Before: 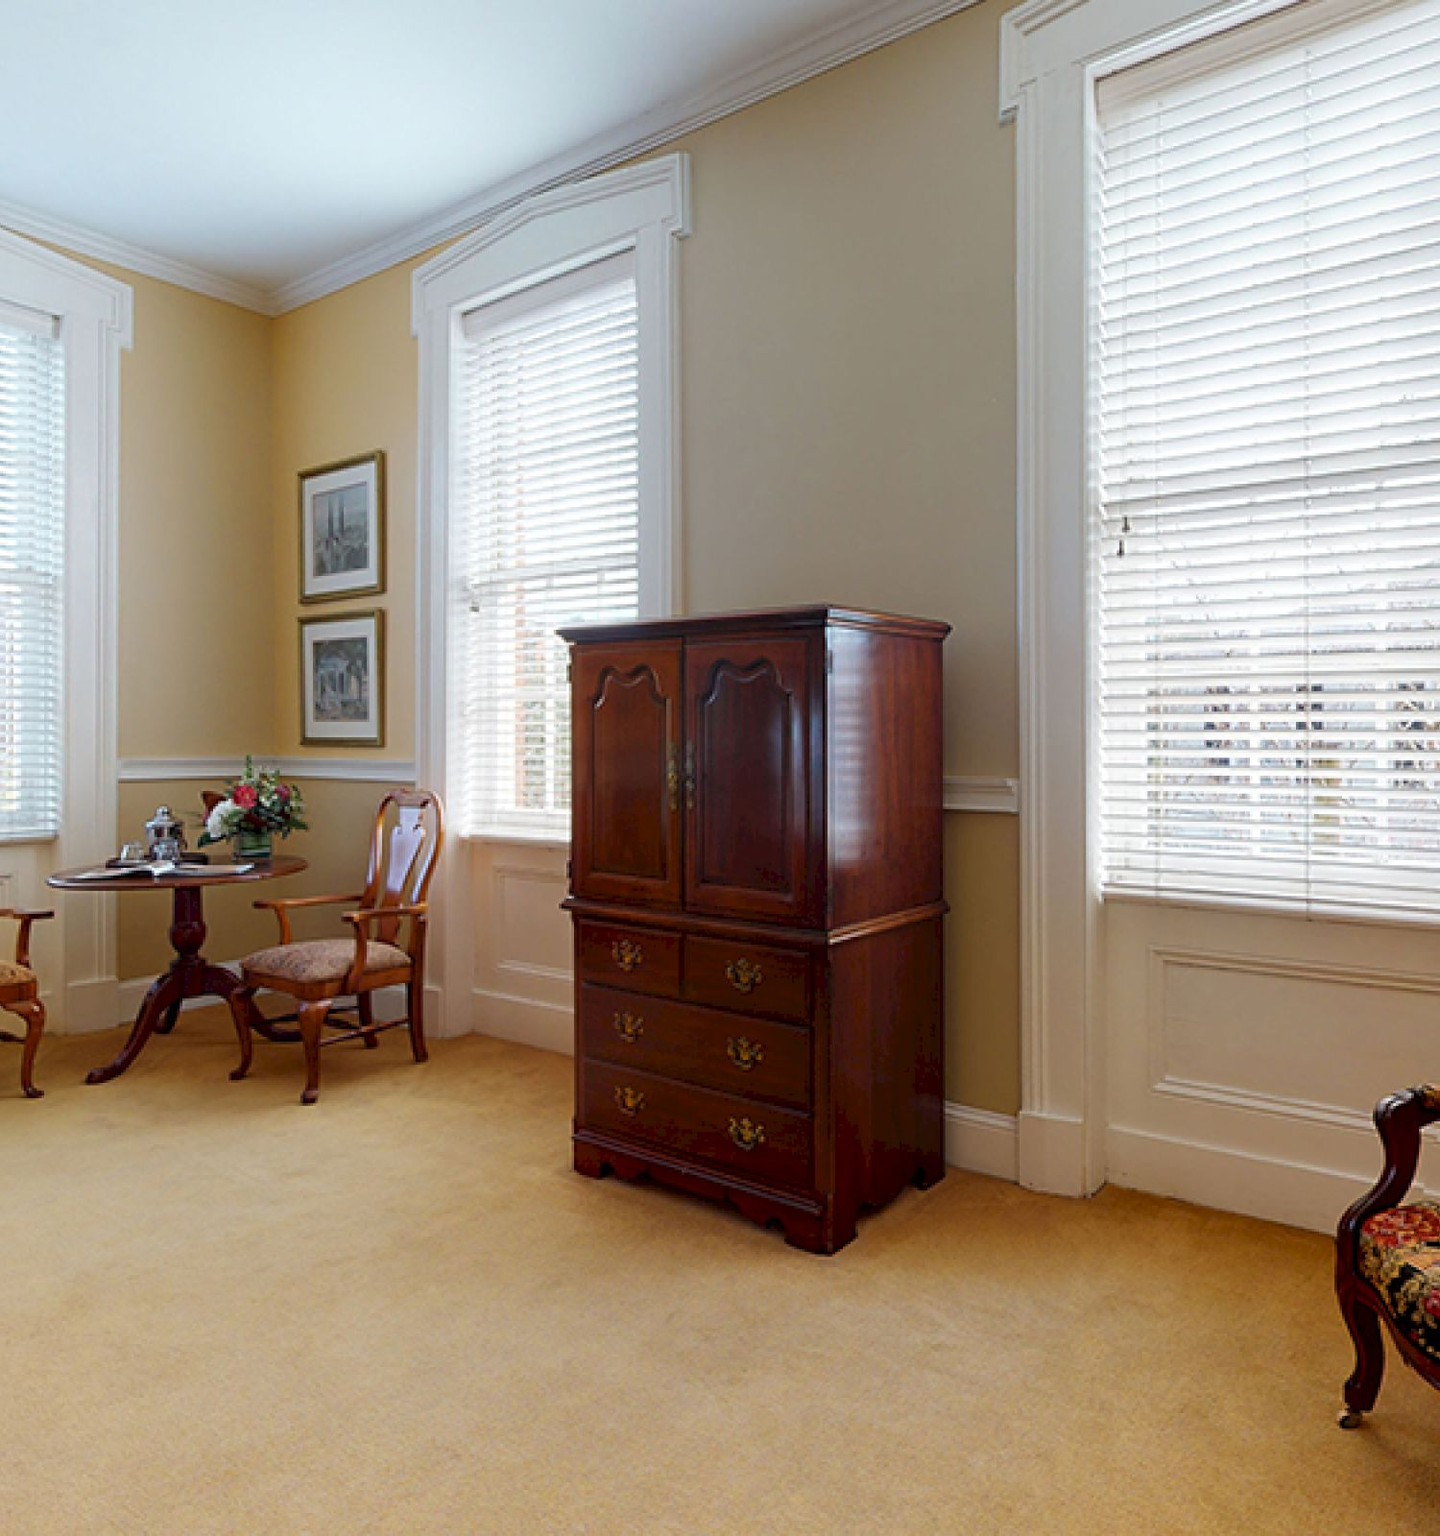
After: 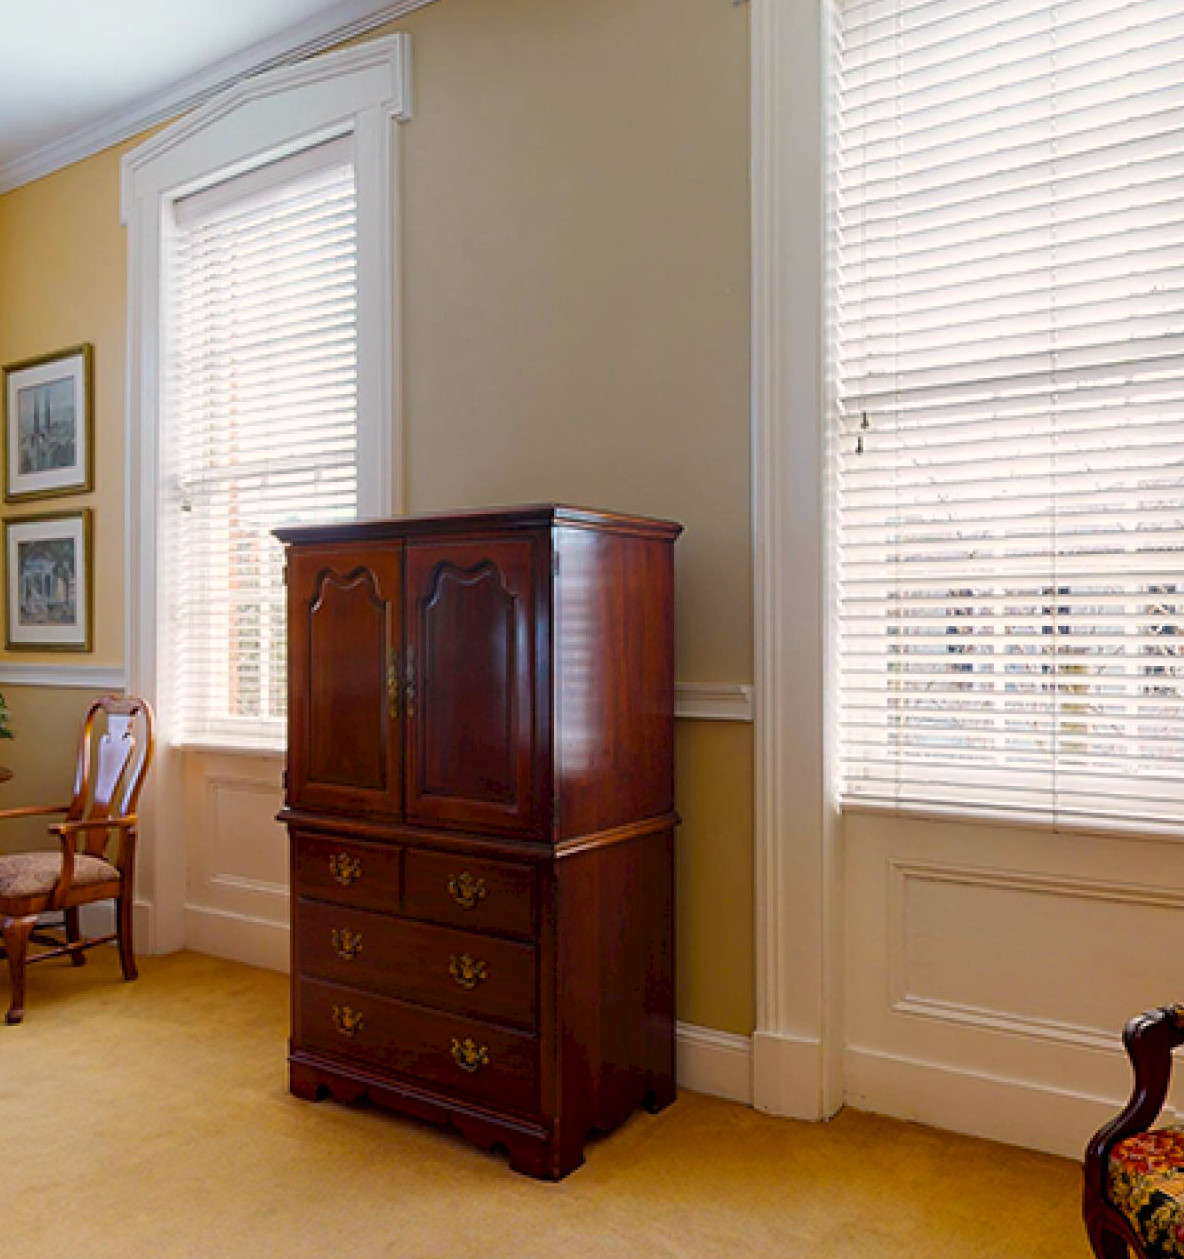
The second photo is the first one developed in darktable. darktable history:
color balance rgb: highlights gain › chroma 1.748%, highlights gain › hue 55.96°, perceptual saturation grading › global saturation 19.494%, global vibrance 15.29%
crop and rotate: left 20.557%, top 7.932%, right 0.449%, bottom 13.361%
